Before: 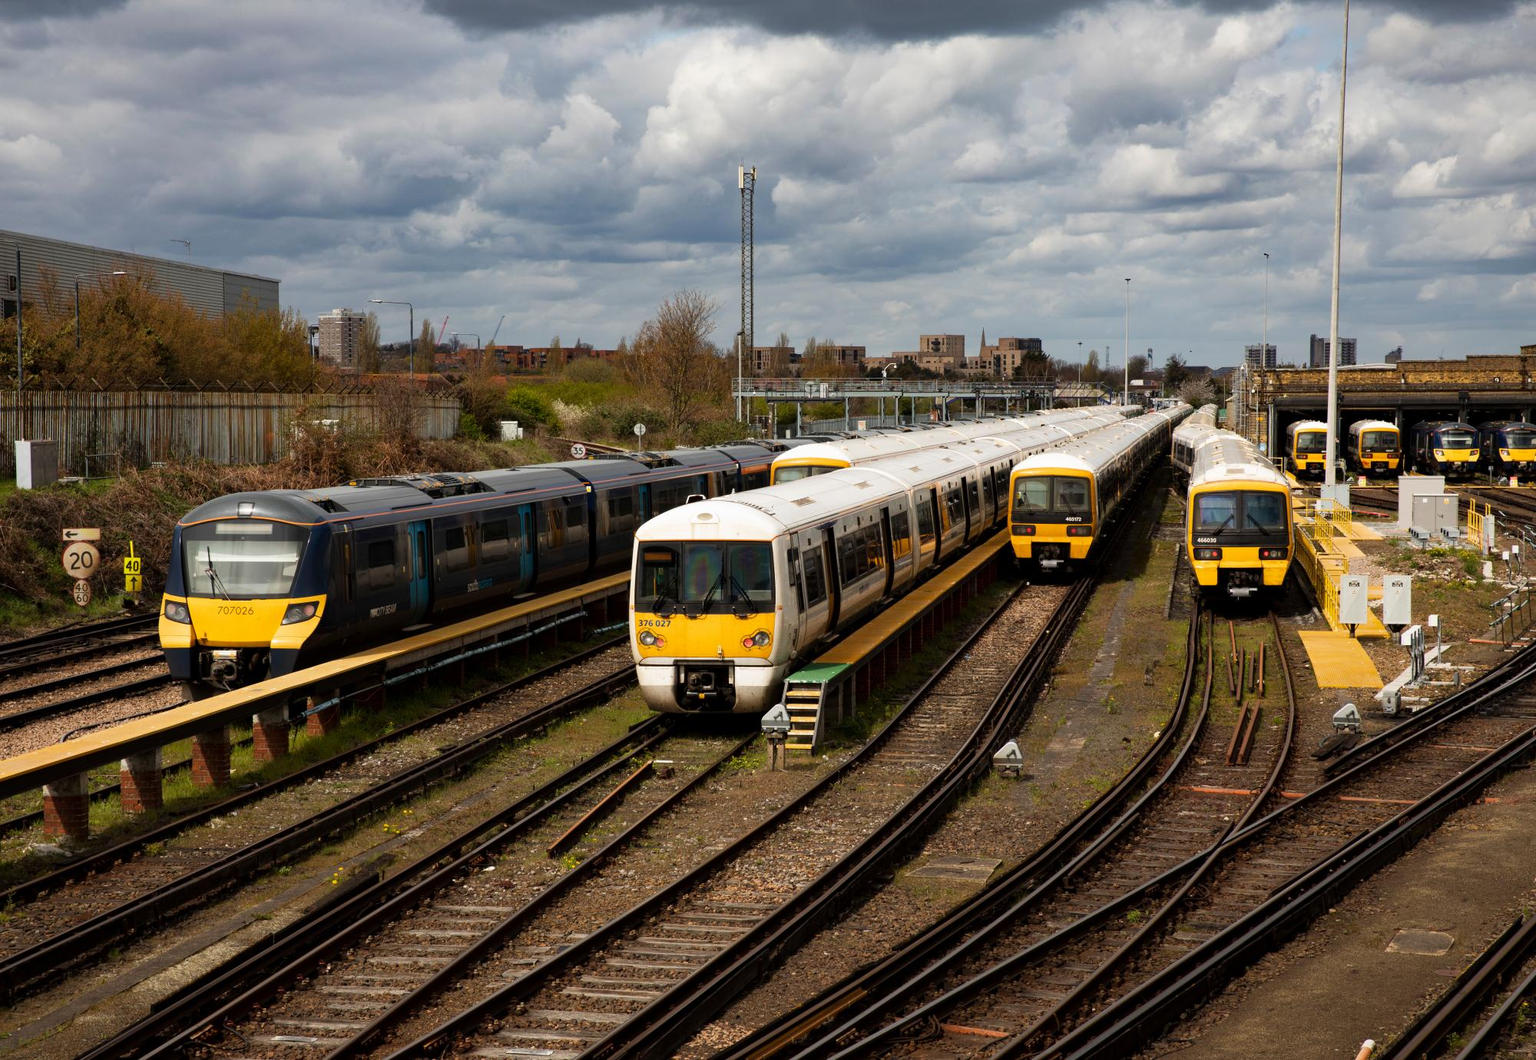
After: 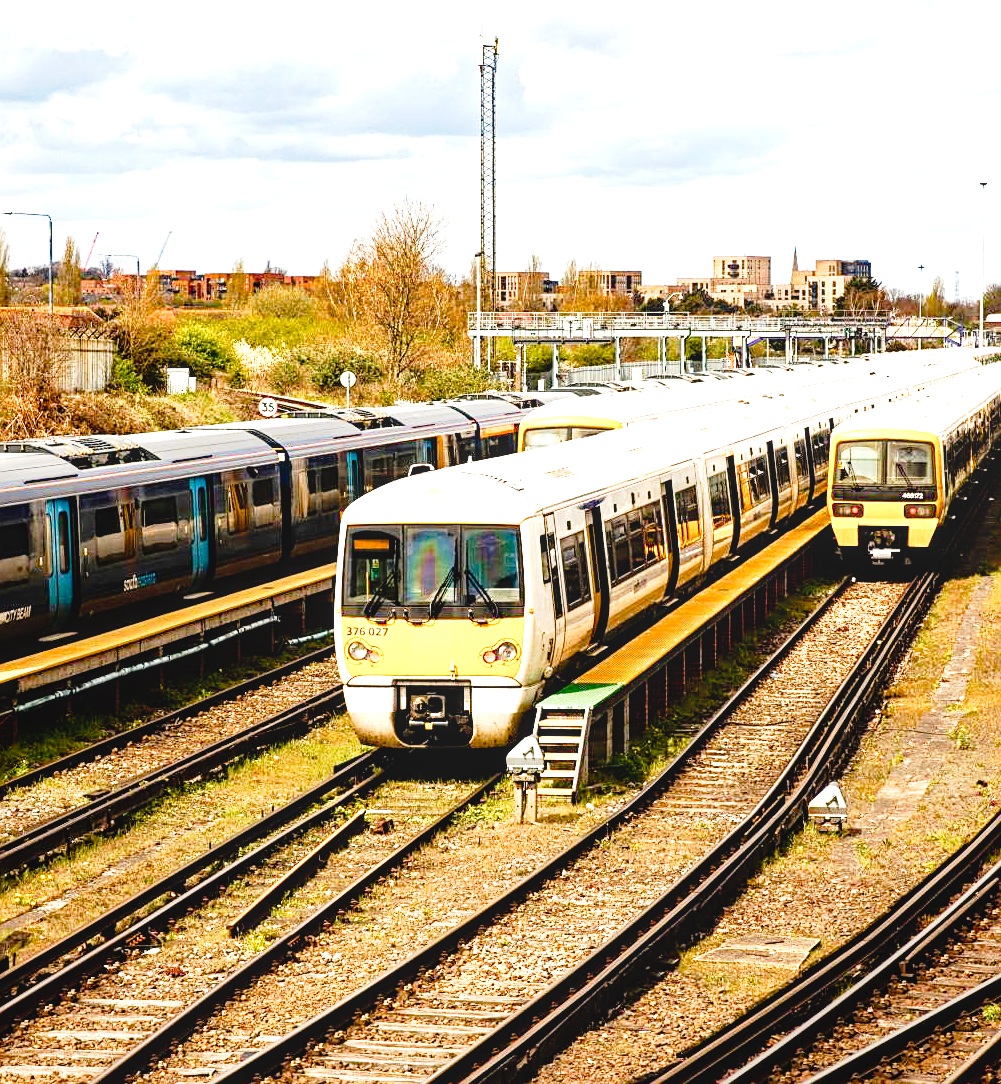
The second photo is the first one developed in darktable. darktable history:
crop and rotate: angle 0.016°, left 24.287%, top 13.062%, right 25.653%, bottom 8.387%
exposure: black level correction 0, exposure 1.619 EV, compensate exposure bias true, compensate highlight preservation false
tone curve: curves: ch0 [(0, 0) (0.062, 0.023) (0.168, 0.142) (0.359, 0.419) (0.469, 0.544) (0.634, 0.722) (0.839, 0.909) (0.998, 0.978)]; ch1 [(0, 0) (0.437, 0.408) (0.472, 0.47) (0.502, 0.504) (0.527, 0.546) (0.568, 0.619) (0.608, 0.665) (0.669, 0.748) (0.859, 0.899) (1, 1)]; ch2 [(0, 0) (0.33, 0.301) (0.421, 0.443) (0.473, 0.498) (0.509, 0.5) (0.535, 0.564) (0.575, 0.625) (0.608, 0.667) (1, 1)], preserve colors none
color balance rgb: highlights gain › chroma 3.093%, highlights gain › hue 76.17°, perceptual saturation grading › global saturation 20%, perceptual saturation grading › highlights -25.464%, perceptual saturation grading › shadows 49.801%
sharpen: on, module defaults
tone equalizer: -8 EV -0.76 EV, -7 EV -0.733 EV, -6 EV -0.61 EV, -5 EV -0.41 EV, -3 EV 0.396 EV, -2 EV 0.6 EV, -1 EV 0.682 EV, +0 EV 0.749 EV
haze removal: compatibility mode true, adaptive false
local contrast: detail 110%
